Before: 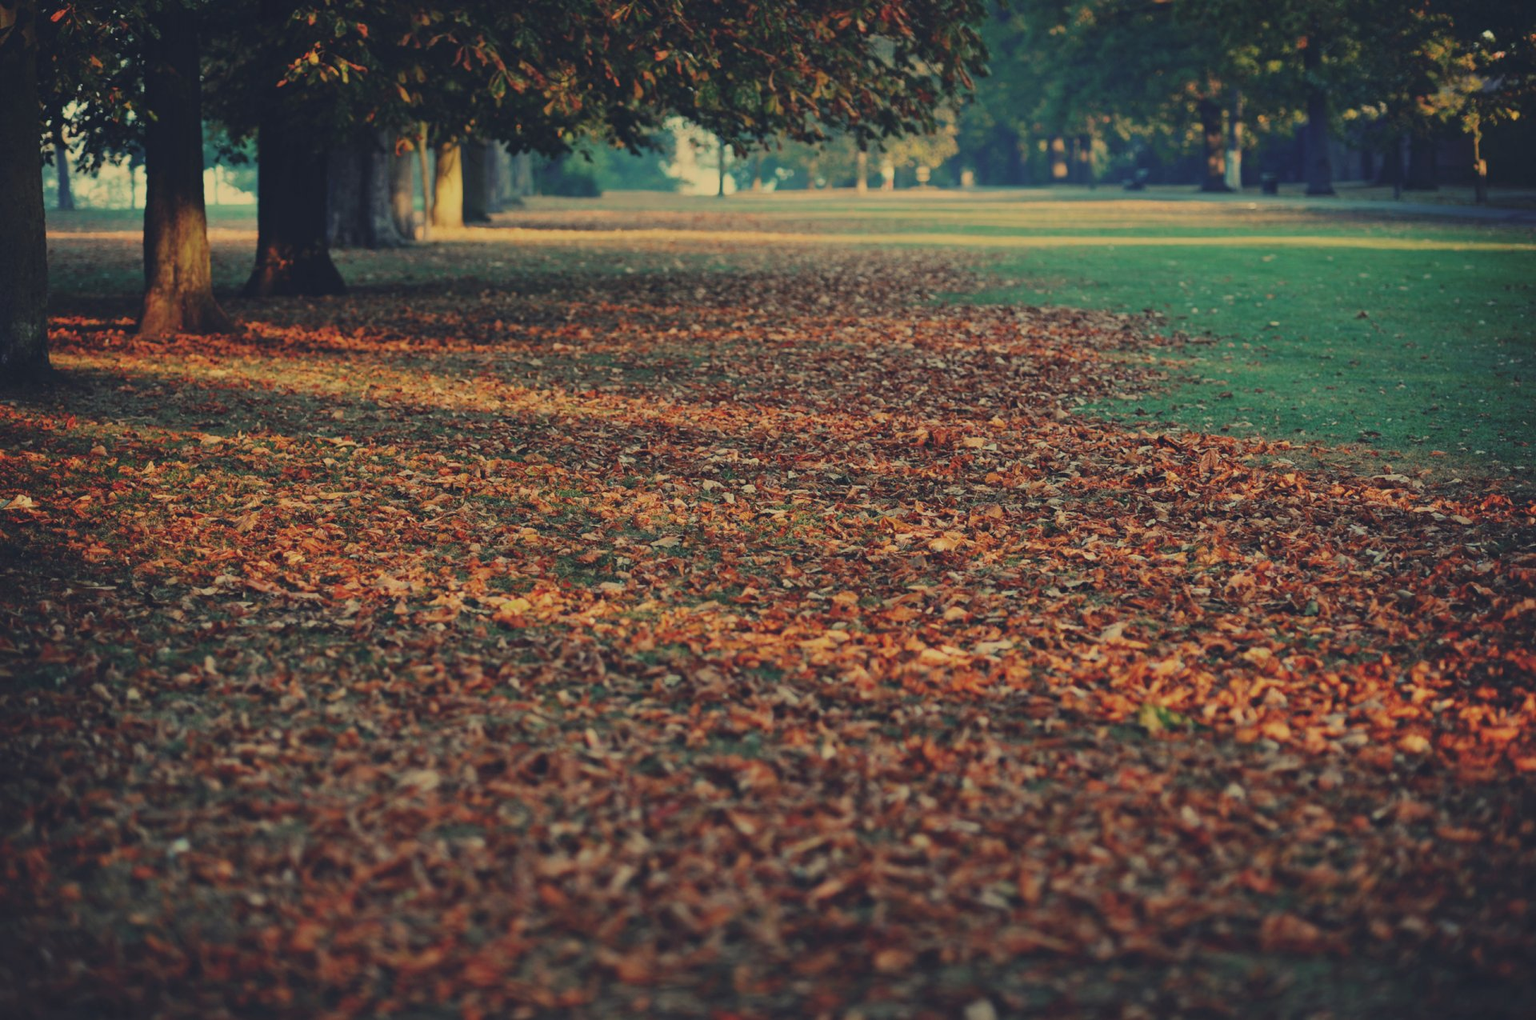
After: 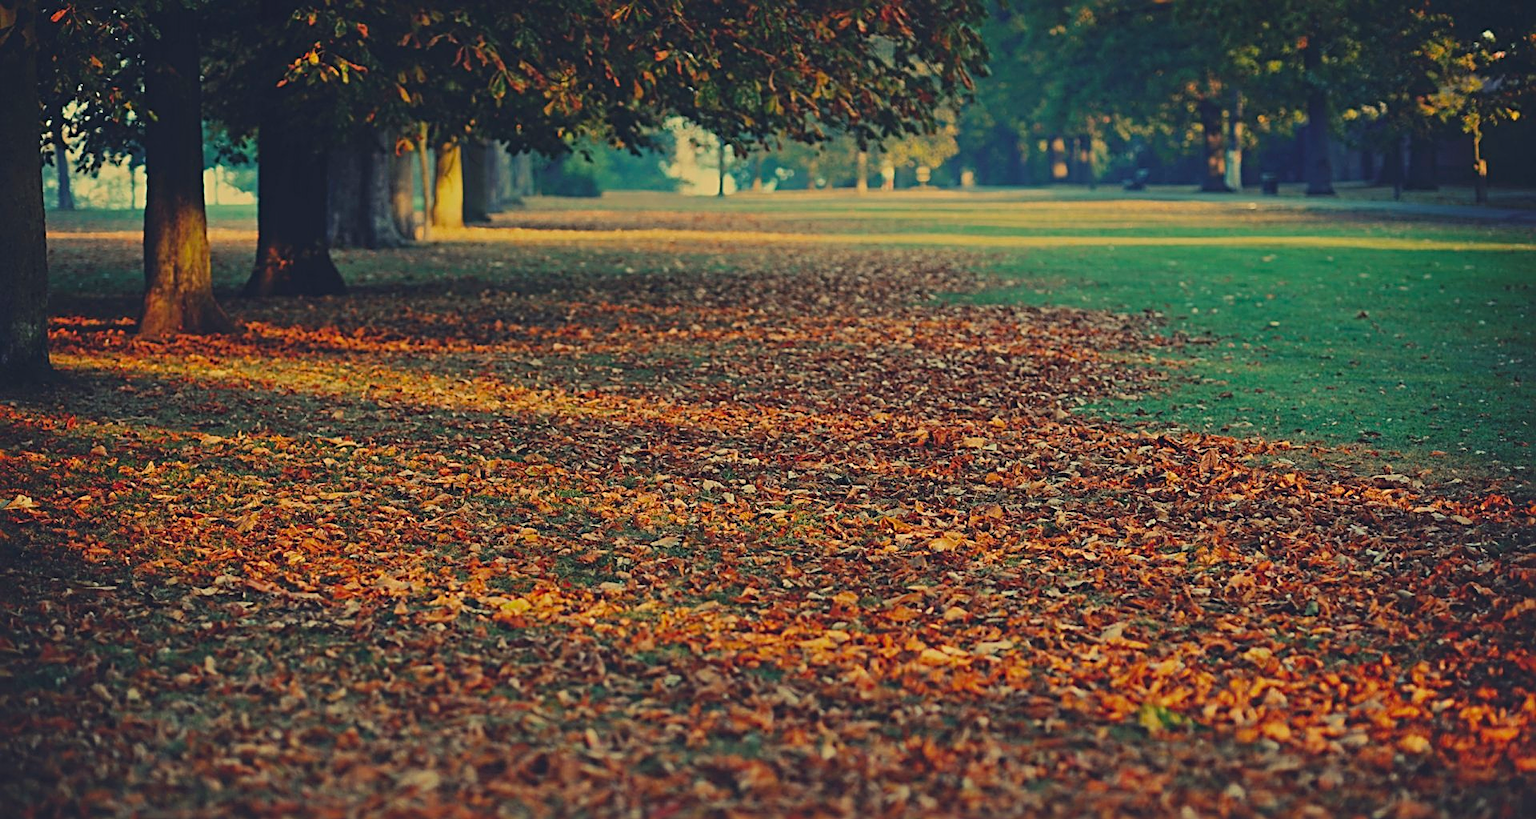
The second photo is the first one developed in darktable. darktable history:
color balance rgb: perceptual saturation grading › global saturation 20%, global vibrance 20%
crop: bottom 19.644%
sharpen: radius 2.817, amount 0.715
